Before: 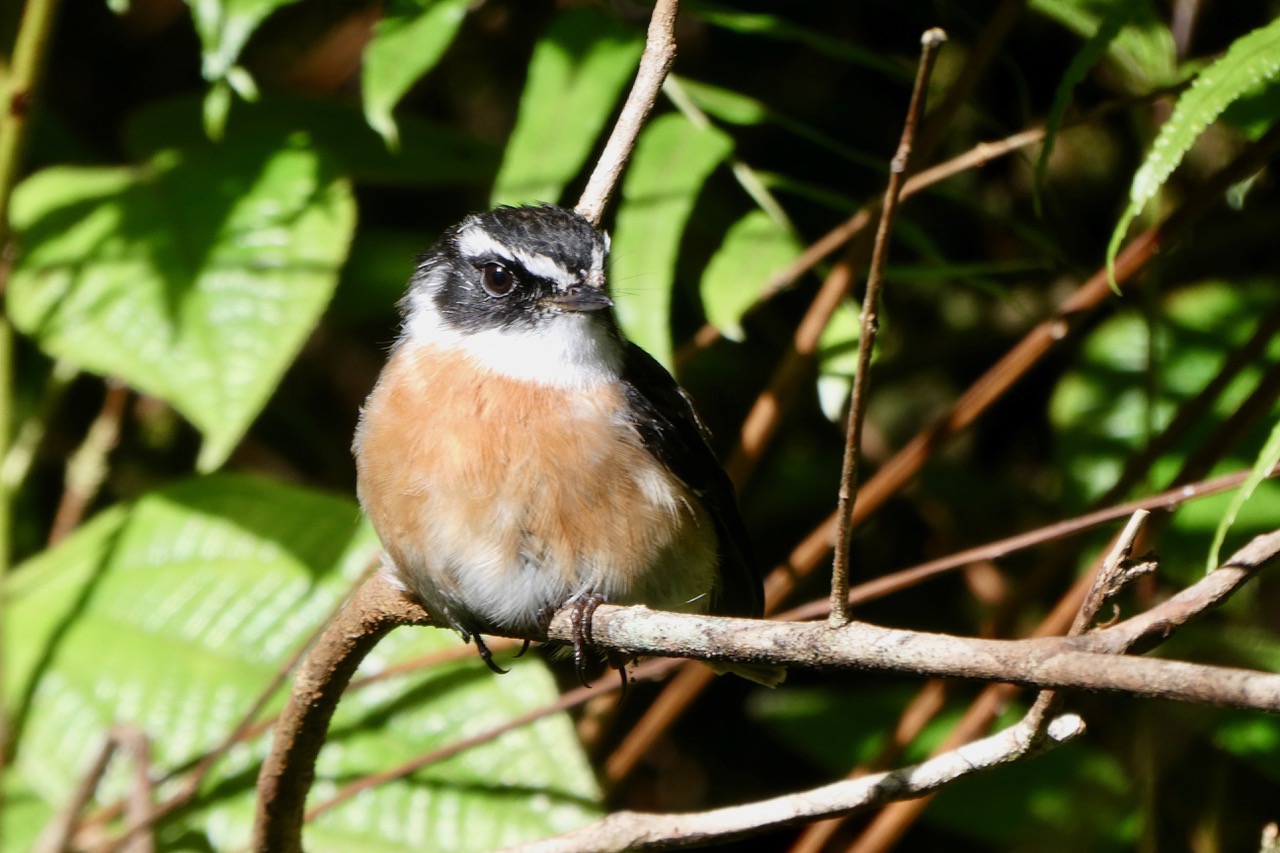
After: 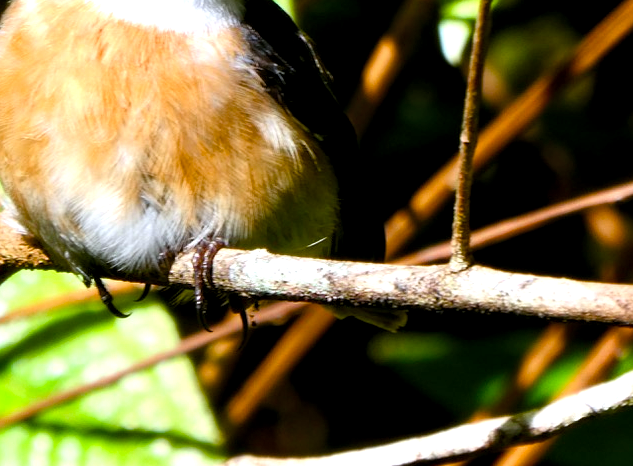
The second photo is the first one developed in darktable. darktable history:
local contrast: highlights 100%, shadows 100%, detail 120%, midtone range 0.2
color balance rgb: linear chroma grading › global chroma 16.62%, perceptual saturation grading › highlights -8.63%, perceptual saturation grading › mid-tones 18.66%, perceptual saturation grading › shadows 28.49%, perceptual brilliance grading › highlights 14.22%, perceptual brilliance grading › shadows -18.96%, global vibrance 27.71%
contrast brightness saturation: contrast 0.07, brightness 0.08, saturation 0.18
crop: left 29.672%, top 41.786%, right 20.851%, bottom 3.487%
white balance: red 0.98, blue 1.034
